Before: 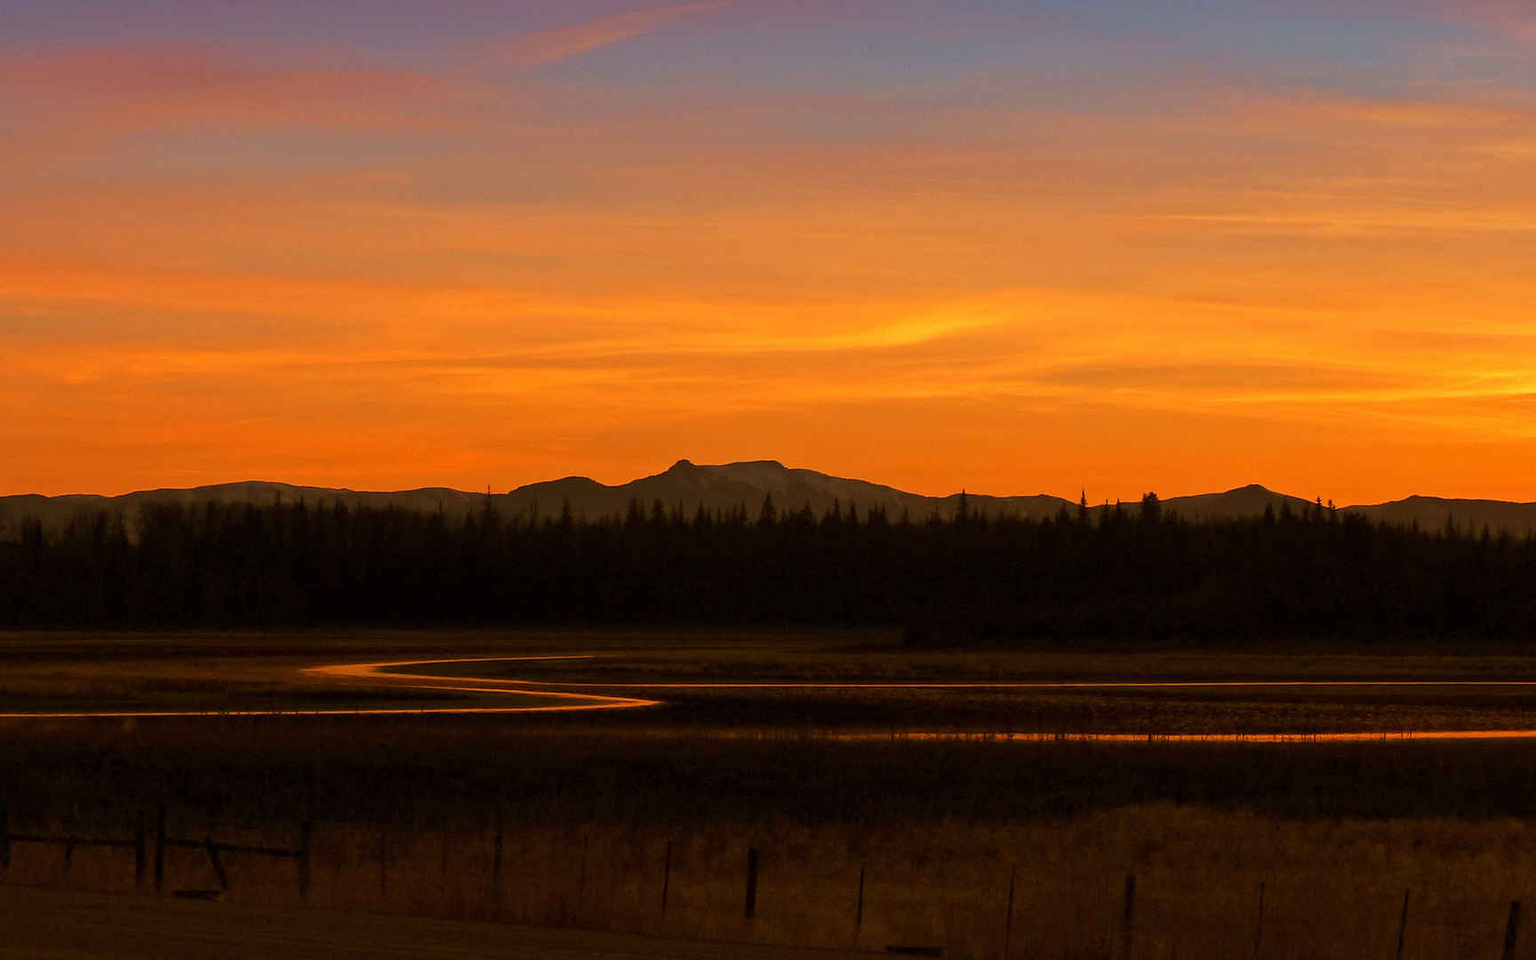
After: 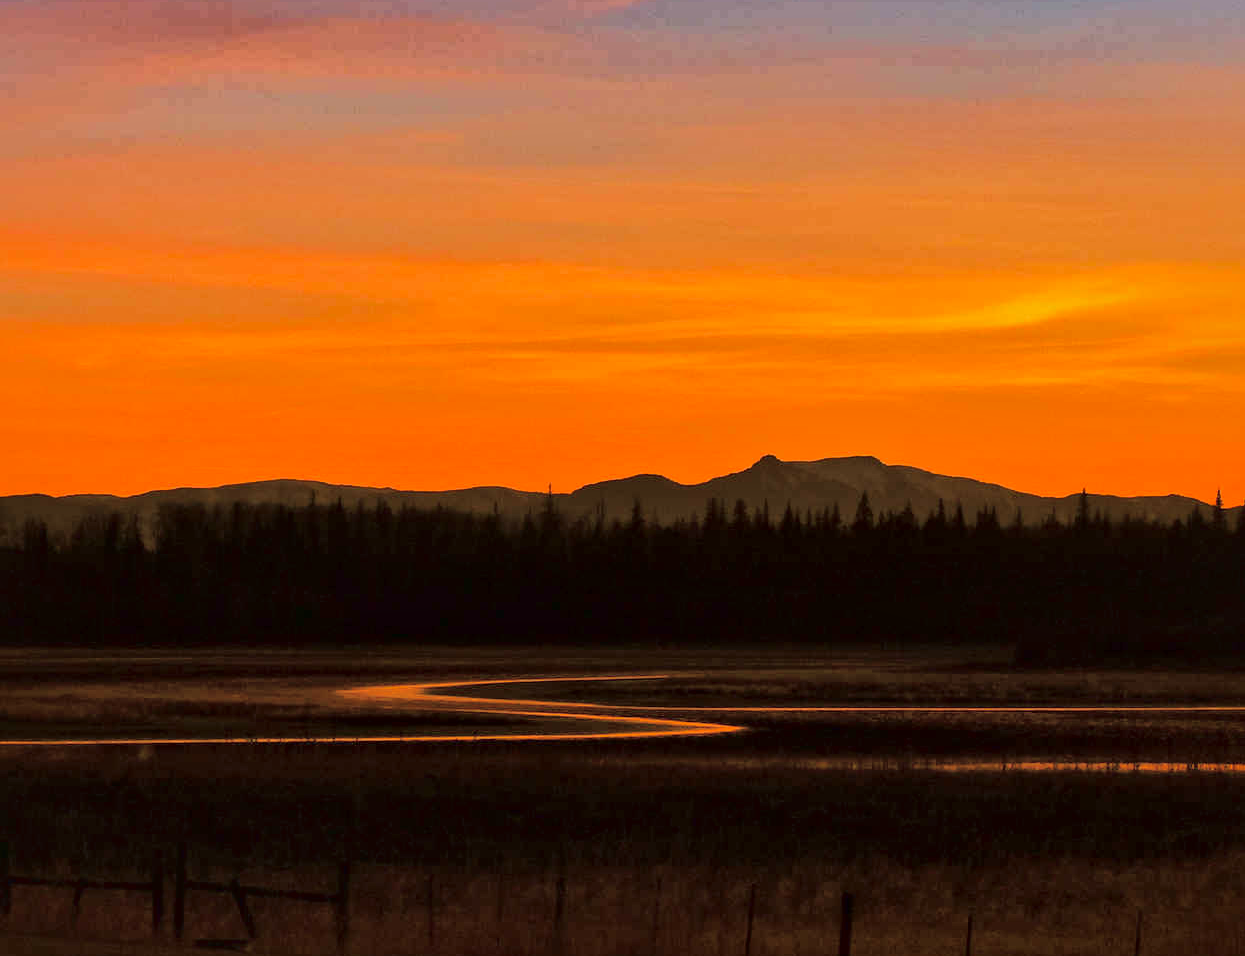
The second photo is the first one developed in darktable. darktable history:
tone curve: curves: ch0 [(0, 0) (0.003, 0.015) (0.011, 0.019) (0.025, 0.025) (0.044, 0.039) (0.069, 0.053) (0.1, 0.076) (0.136, 0.107) (0.177, 0.143) (0.224, 0.19) (0.277, 0.253) (0.335, 0.32) (0.399, 0.412) (0.468, 0.524) (0.543, 0.668) (0.623, 0.717) (0.709, 0.769) (0.801, 0.82) (0.898, 0.865) (1, 1)], color space Lab, linked channels, preserve colors none
local contrast: mode bilateral grid, contrast 20, coarseness 49, detail 150%, midtone range 0.2
shadows and highlights: shadows 39.88, highlights -59.77, highlights color adjustment 41.9%
crop: top 5.776%, right 27.903%, bottom 5.653%
